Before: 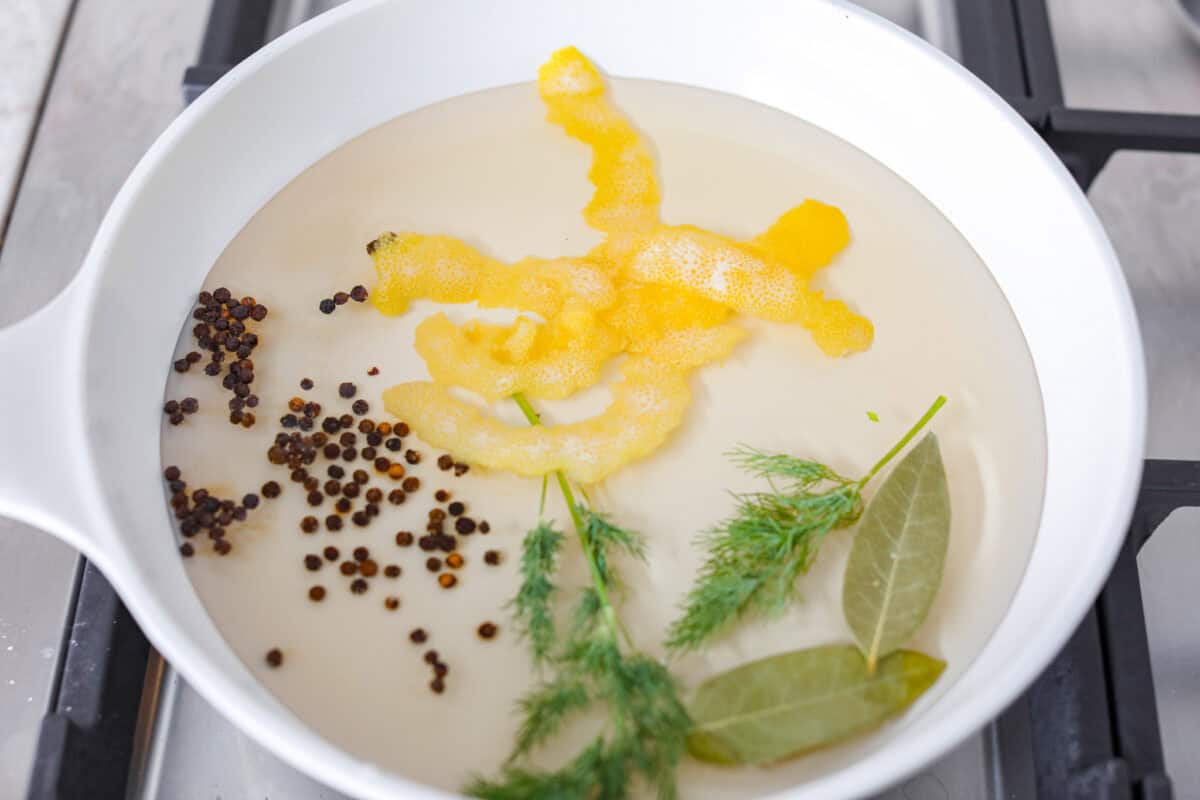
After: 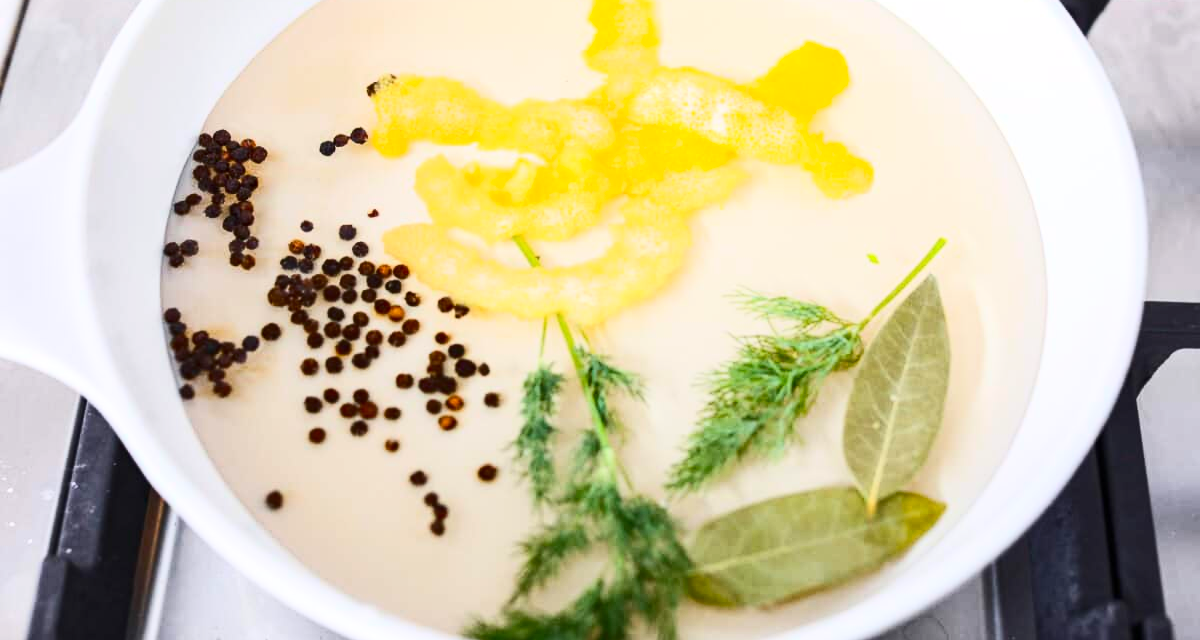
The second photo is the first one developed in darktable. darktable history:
crop and rotate: top 19.949%
contrast brightness saturation: contrast 0.398, brightness 0.108, saturation 0.209
